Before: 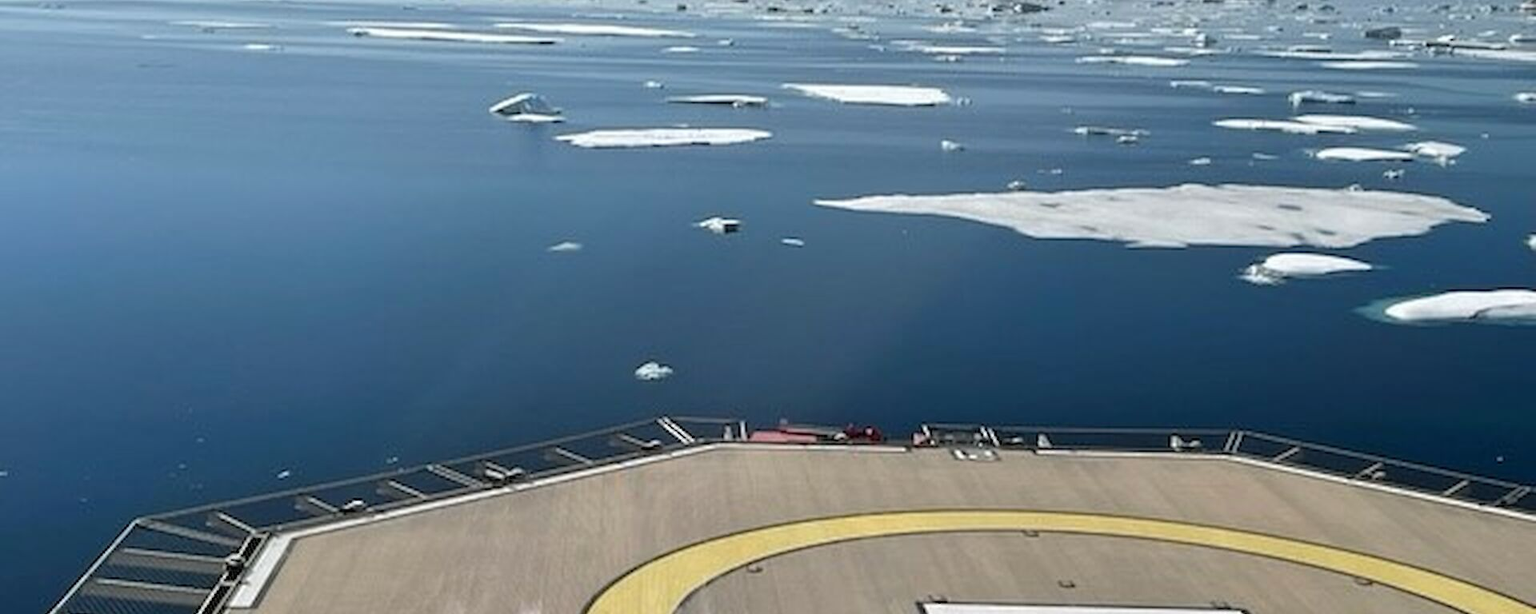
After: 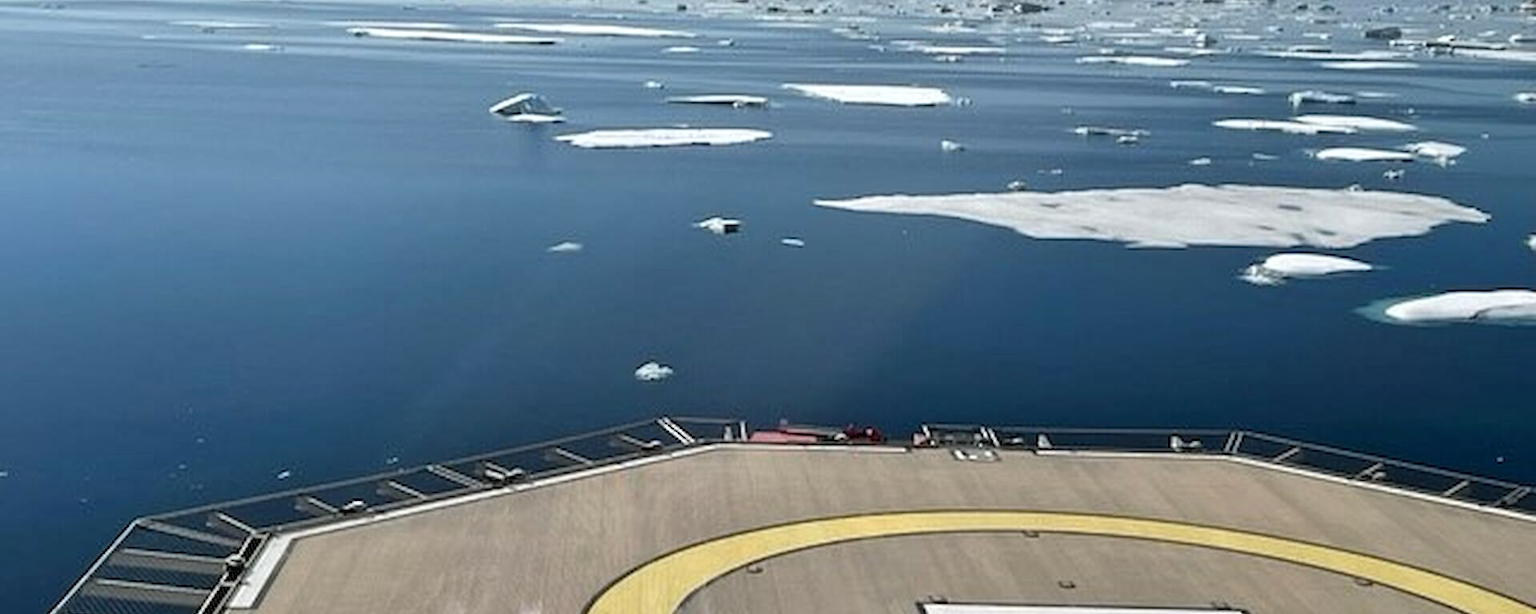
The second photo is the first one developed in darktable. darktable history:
local contrast: mode bilateral grid, contrast 21, coarseness 50, detail 129%, midtone range 0.2
color calibration: illuminant same as pipeline (D50), adaptation XYZ, x 0.346, y 0.358, temperature 5009.41 K
